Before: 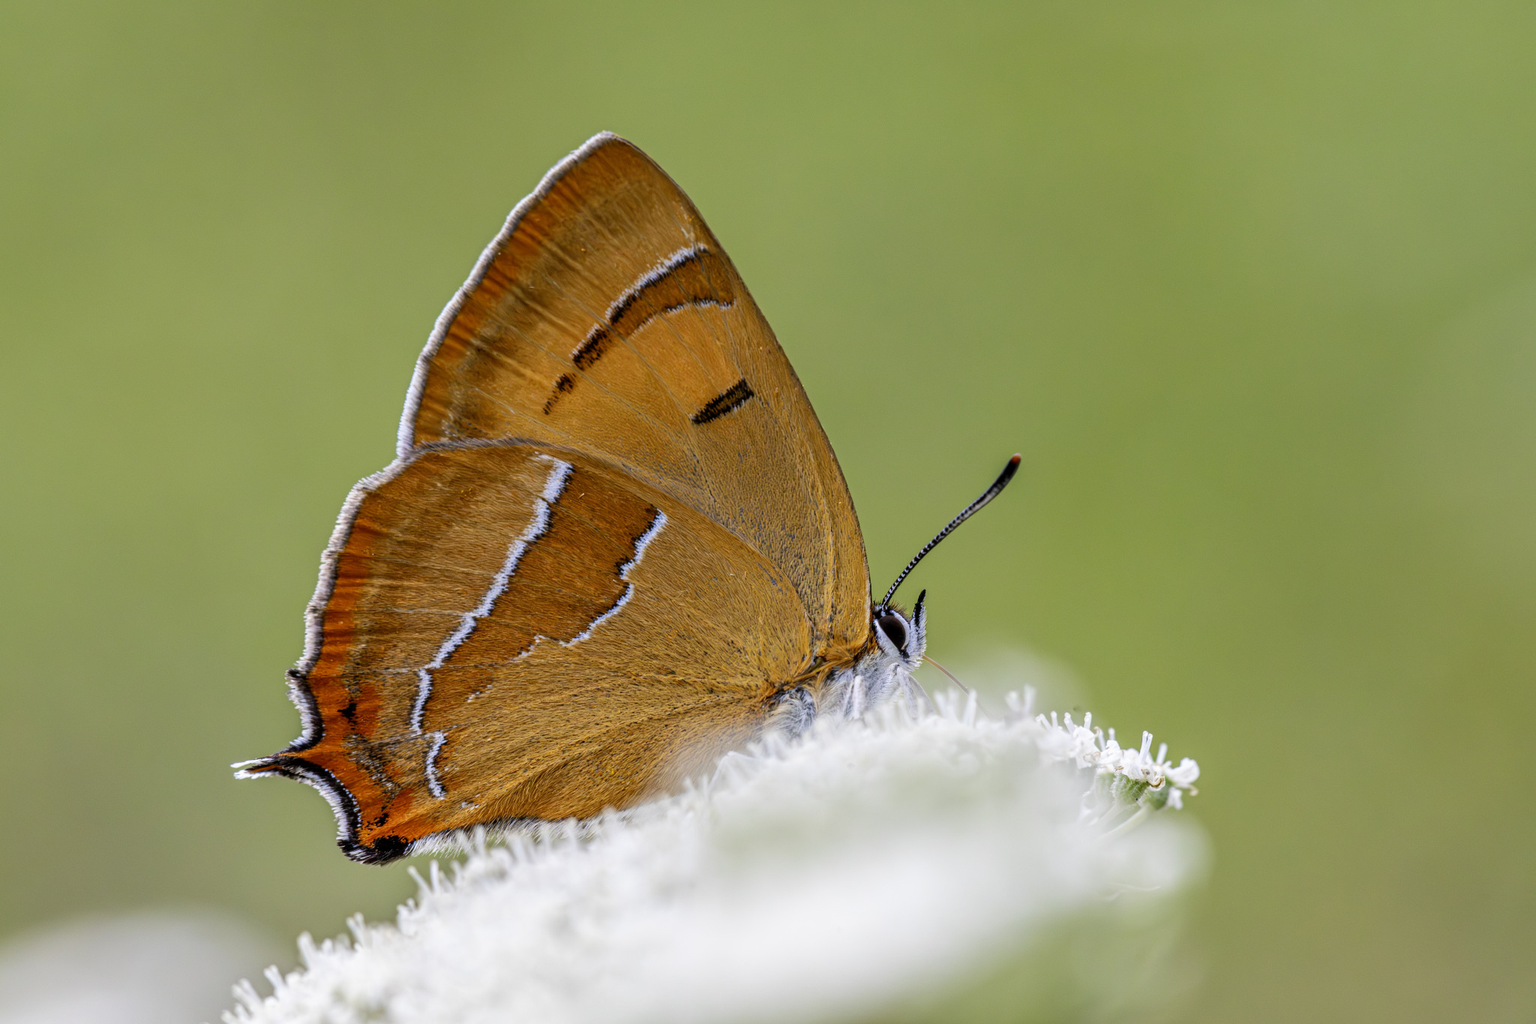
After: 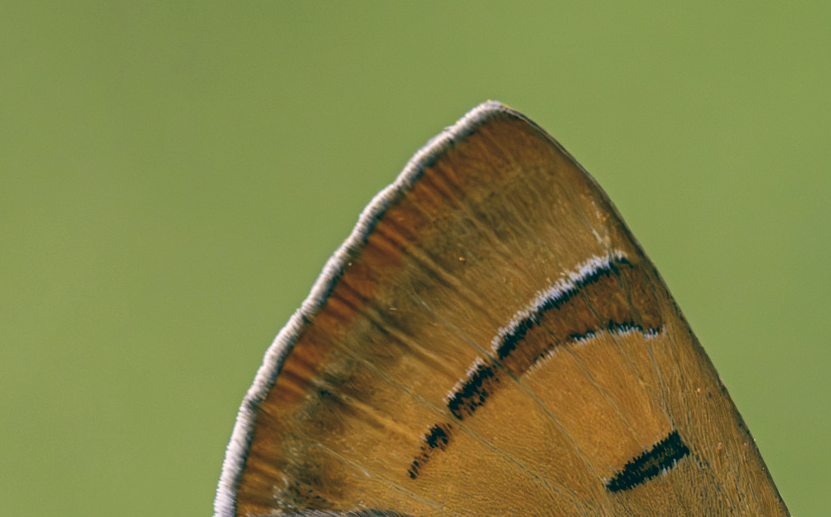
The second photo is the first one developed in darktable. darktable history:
color balance: lift [1.005, 0.99, 1.007, 1.01], gamma [1, 0.979, 1.011, 1.021], gain [0.923, 1.098, 1.025, 0.902], input saturation 90.45%, contrast 7.73%, output saturation 105.91%
crop: left 15.452%, top 5.459%, right 43.956%, bottom 56.62%
